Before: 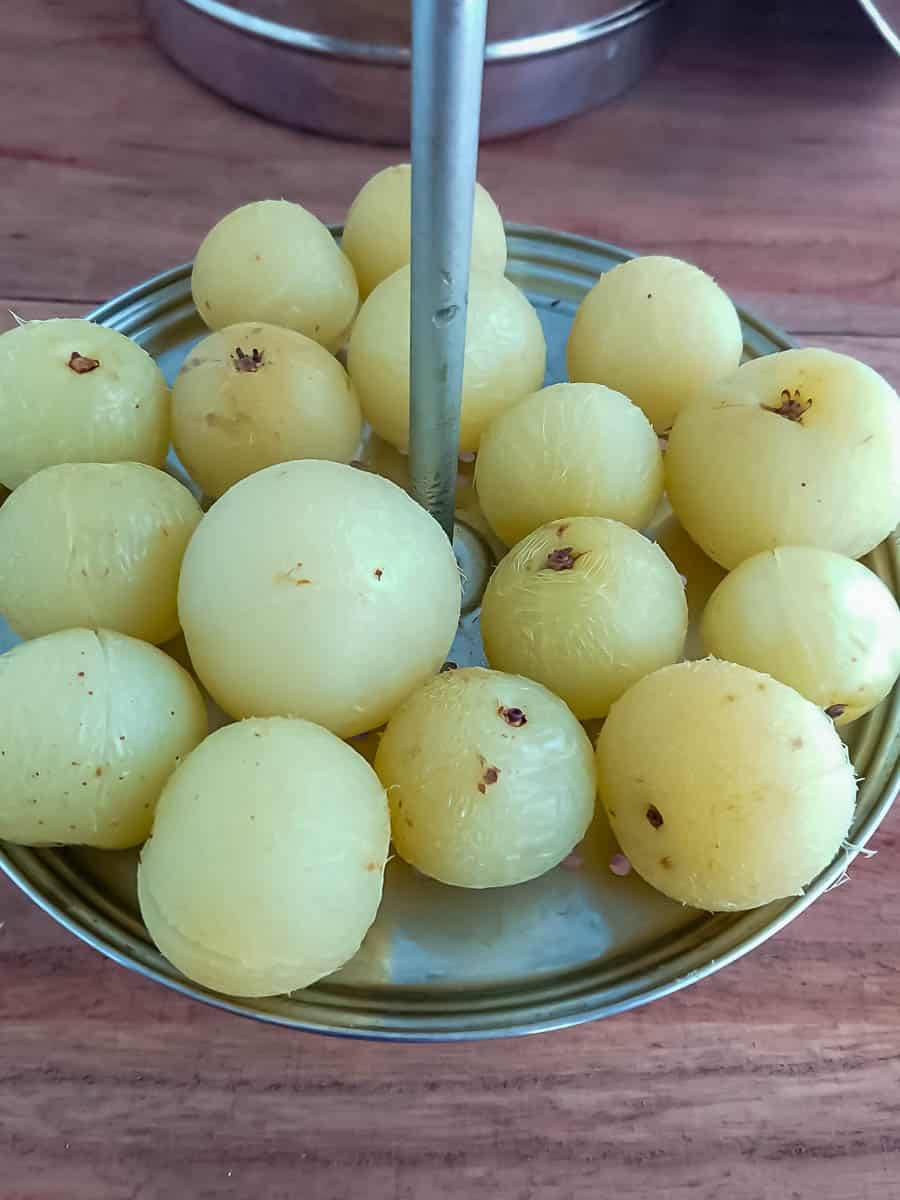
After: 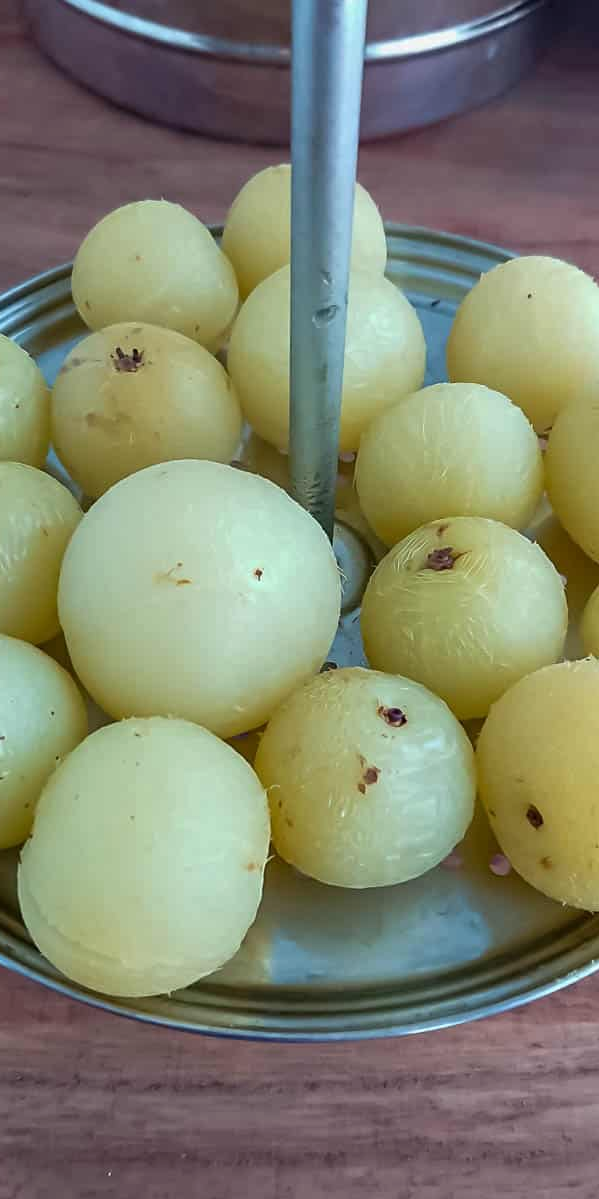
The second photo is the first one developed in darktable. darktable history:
base curve: curves: ch0 [(0, 0) (0.303, 0.277) (1, 1)]
crop and rotate: left 13.342%, right 19.991%
